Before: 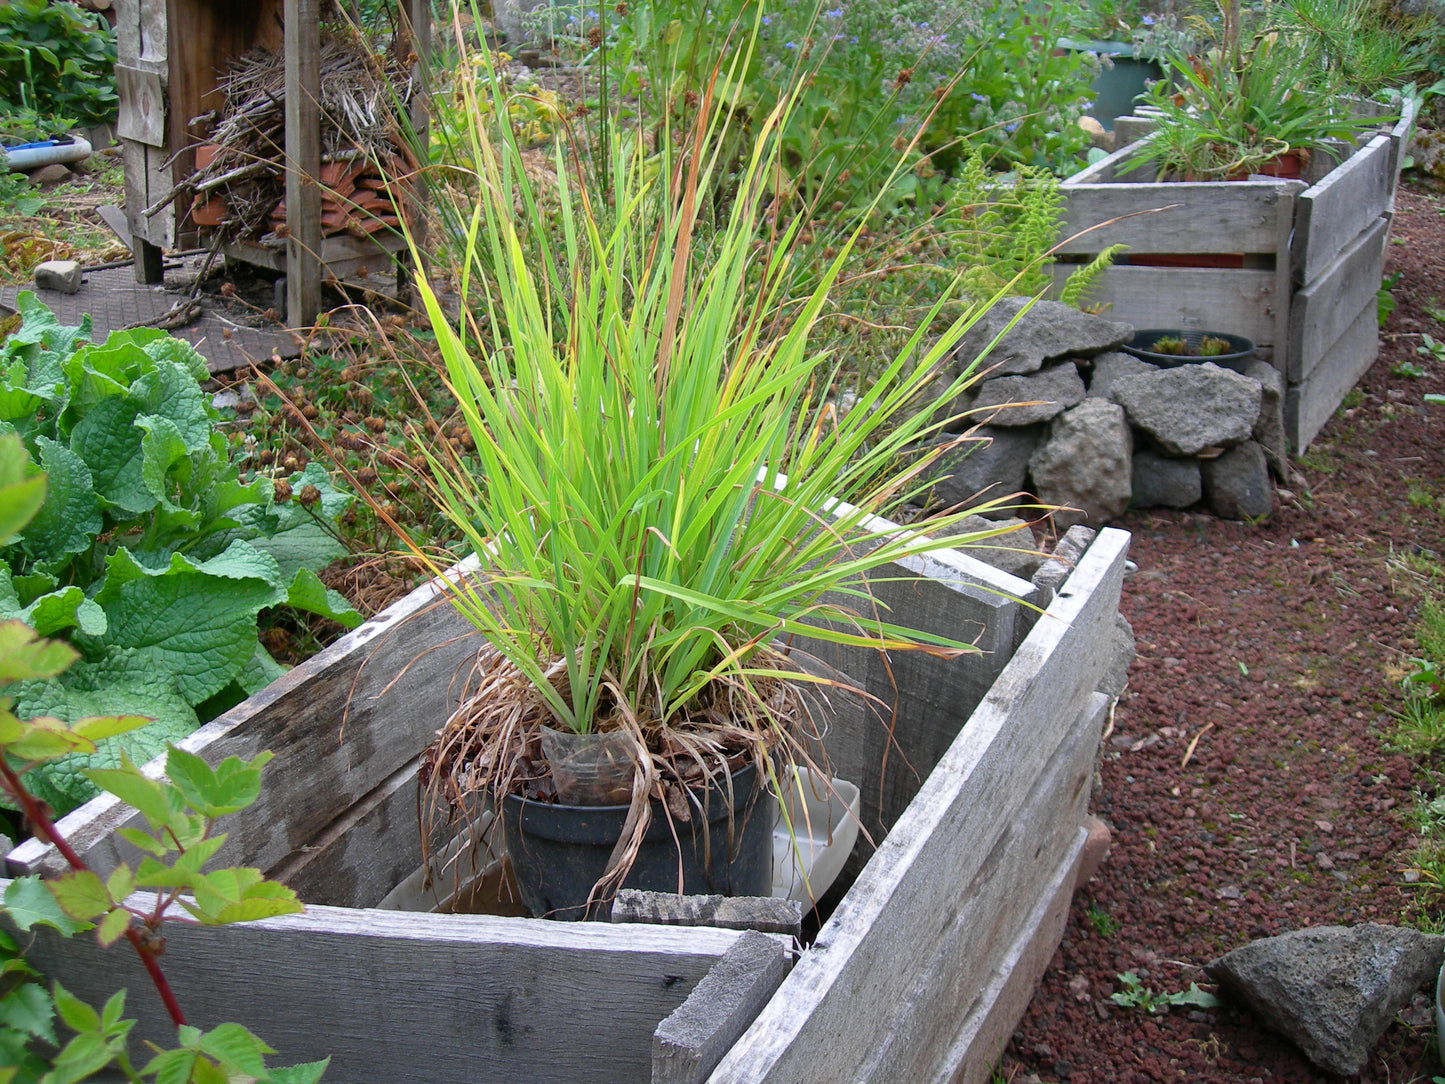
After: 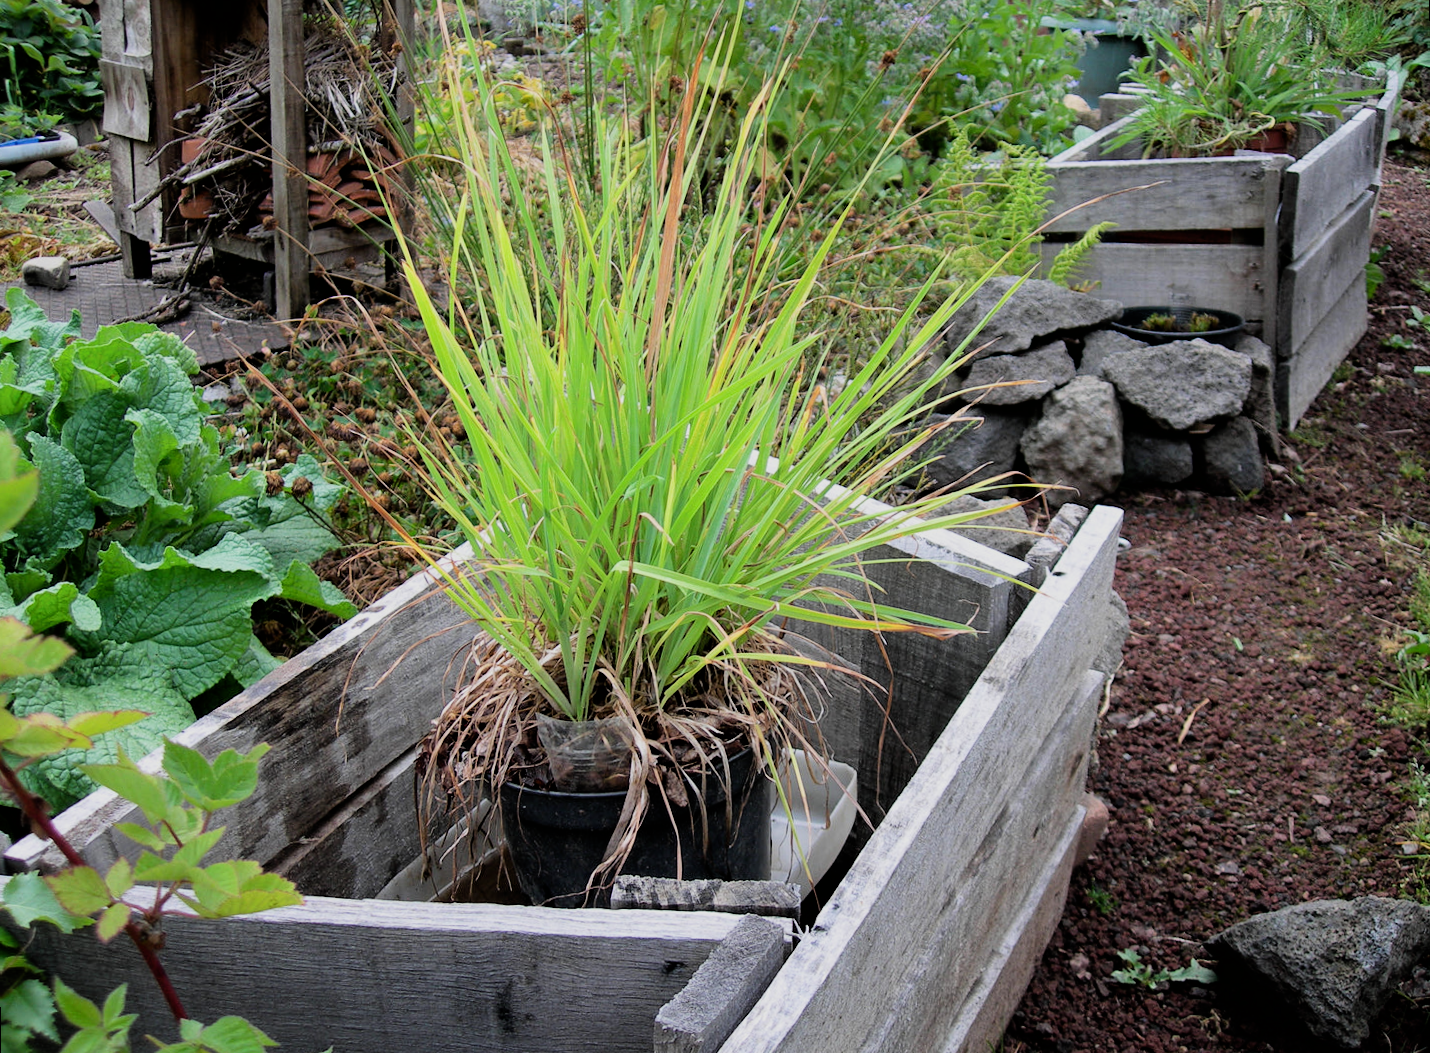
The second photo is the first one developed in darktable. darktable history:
rotate and perspective: rotation -1°, crop left 0.011, crop right 0.989, crop top 0.025, crop bottom 0.975
filmic rgb: black relative exposure -5 EV, hardness 2.88, contrast 1.3, highlights saturation mix -30%
